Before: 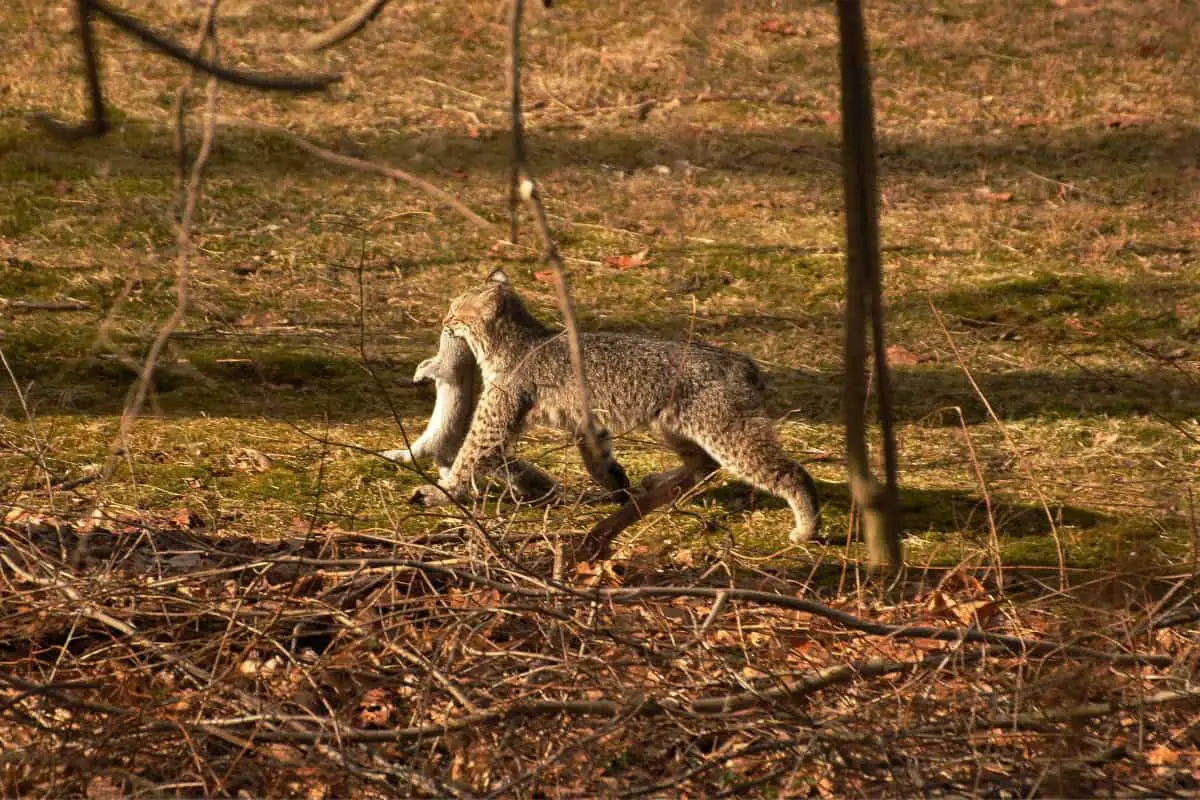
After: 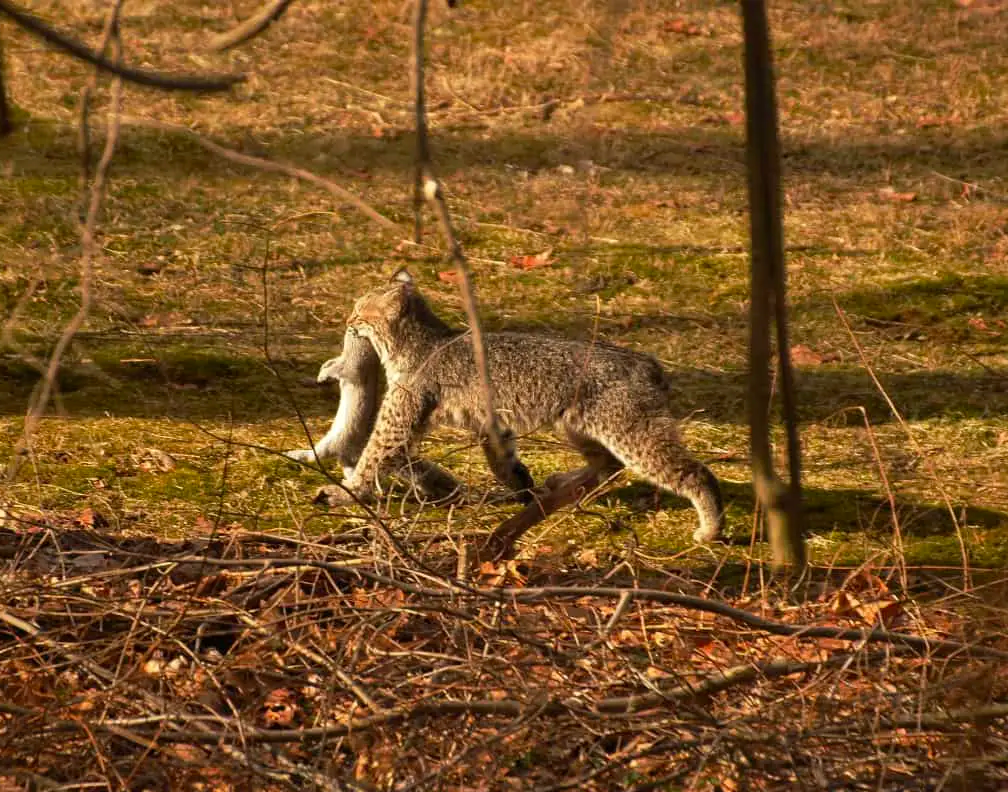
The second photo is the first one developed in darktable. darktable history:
tone equalizer: on, module defaults
crop: left 8.026%, right 7.374%
contrast brightness saturation: saturation 0.18
